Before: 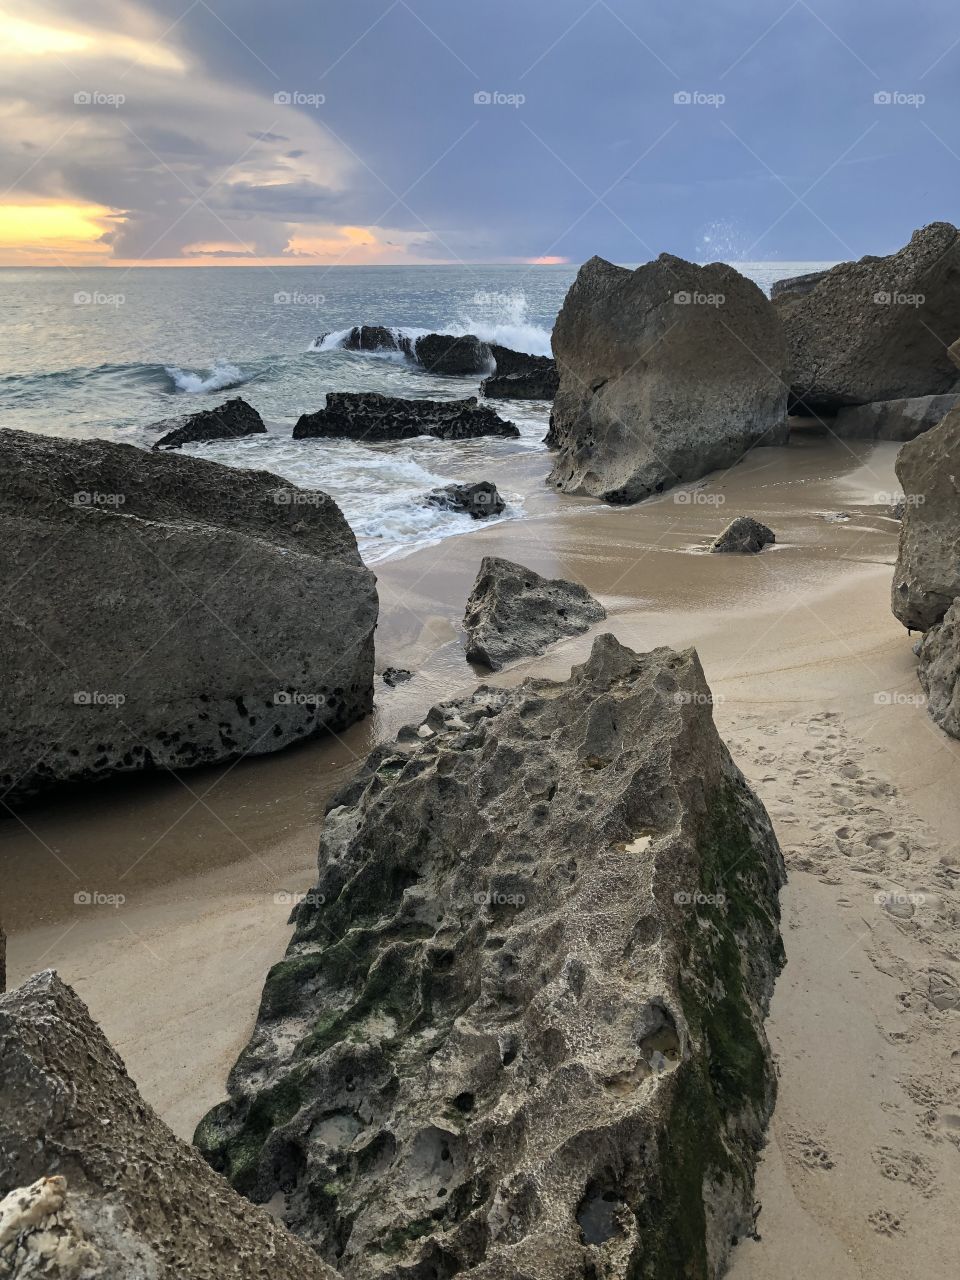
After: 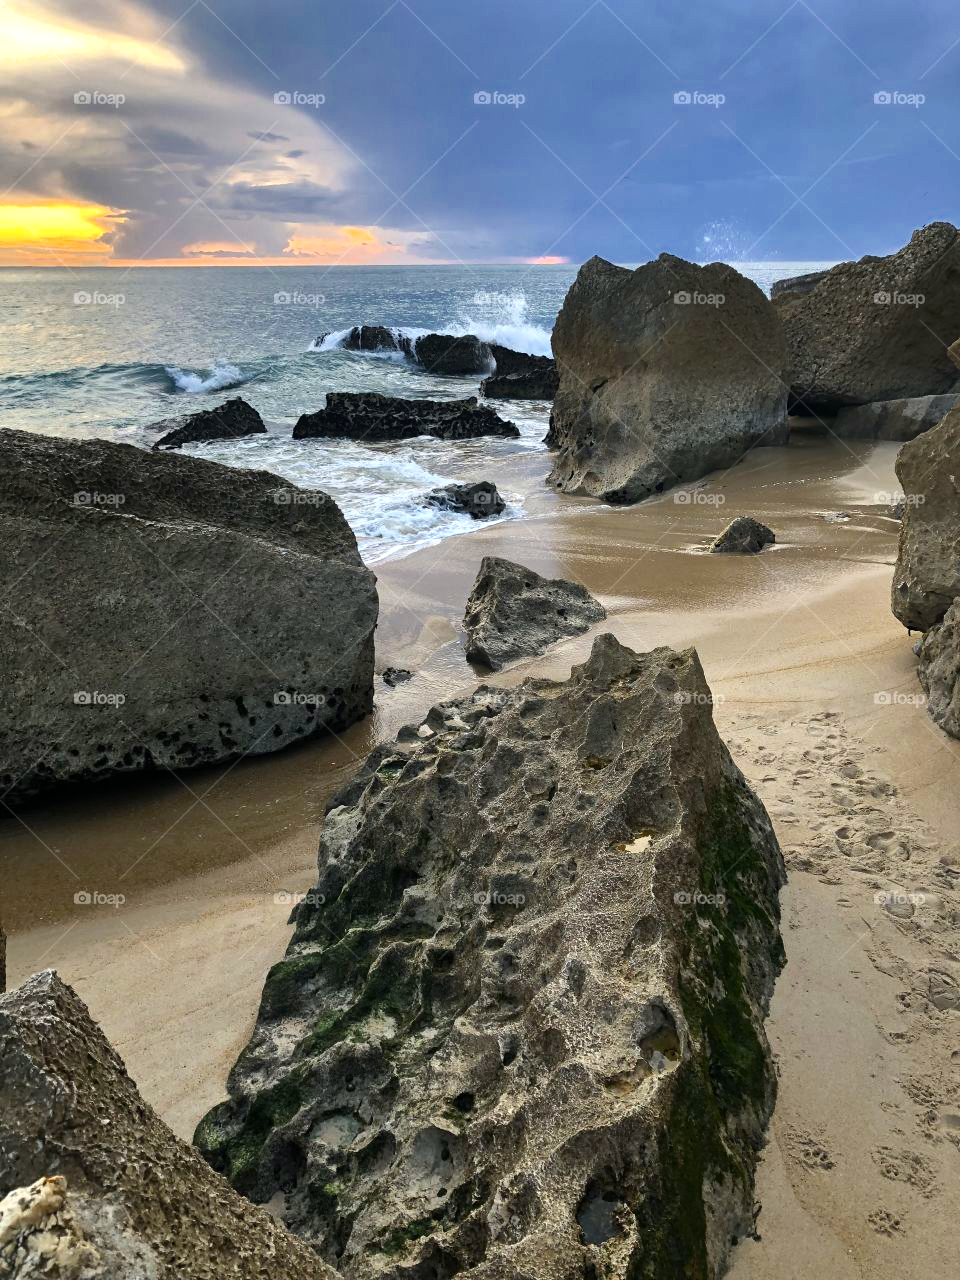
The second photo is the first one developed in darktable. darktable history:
color balance rgb: shadows lift › chroma 0.969%, shadows lift › hue 112.15°, perceptual saturation grading › global saturation 31.14%, perceptual brilliance grading › global brilliance 19.316%, perceptual brilliance grading › shadows -40.493%, global vibrance 15.775%, saturation formula JzAzBz (2021)
shadows and highlights: soften with gaussian
